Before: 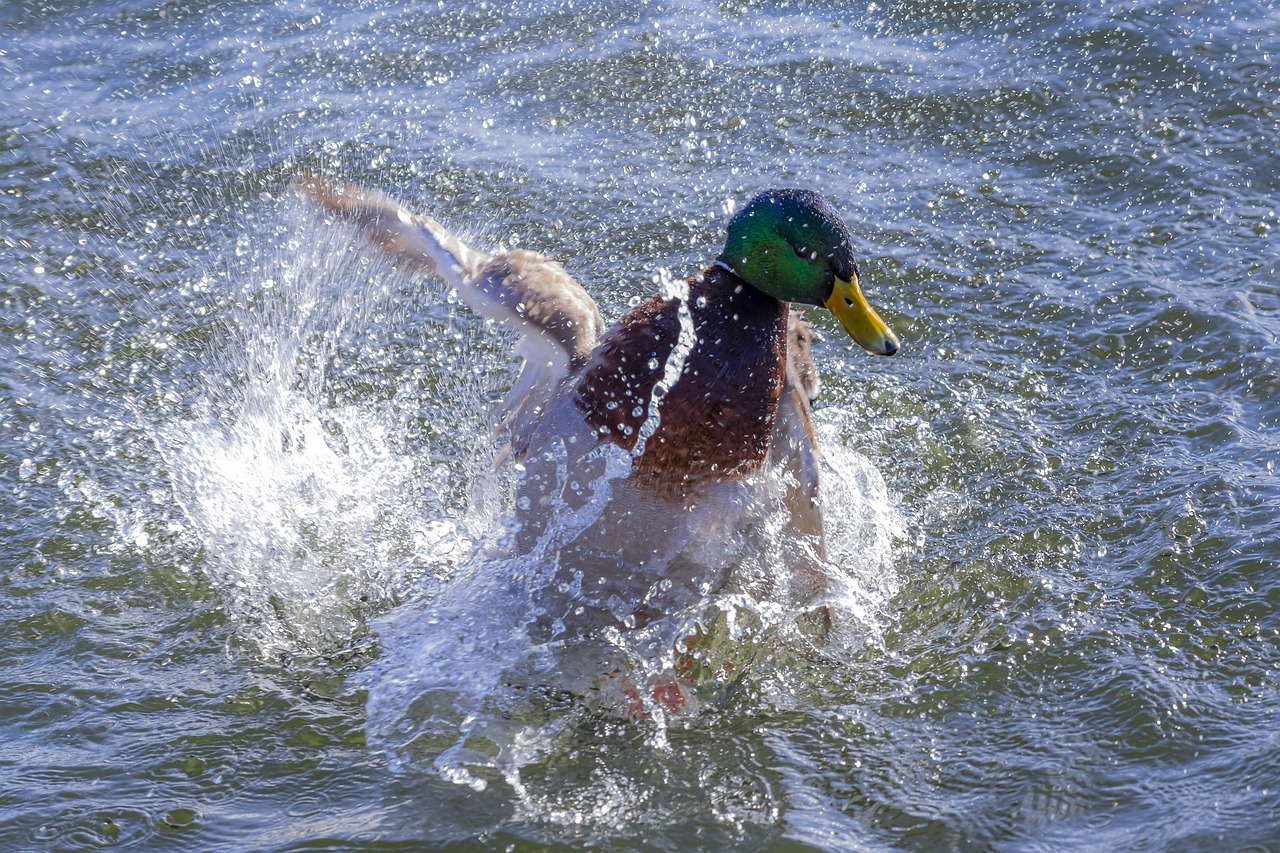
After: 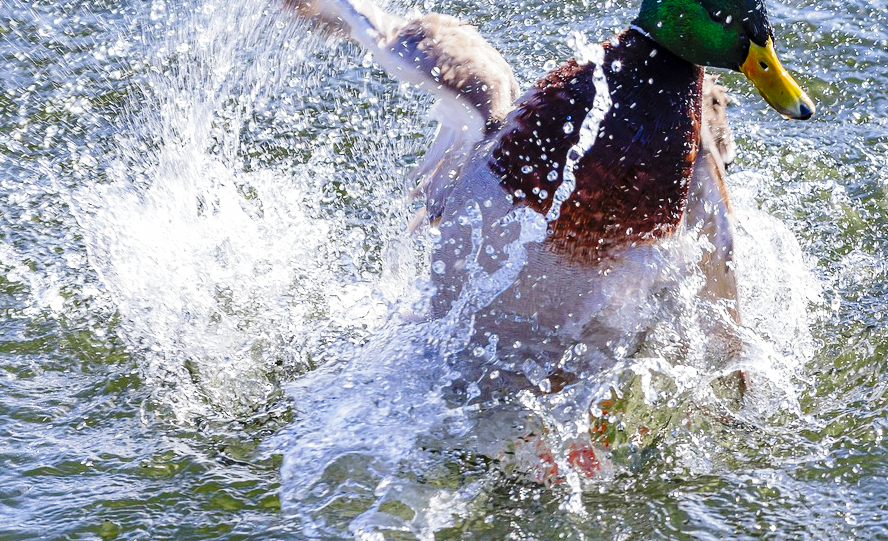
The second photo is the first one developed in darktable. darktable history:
shadows and highlights: soften with gaussian
base curve: curves: ch0 [(0, 0) (0.04, 0.03) (0.133, 0.232) (0.448, 0.748) (0.843, 0.968) (1, 1)], preserve colors none
crop: left 6.66%, top 27.753%, right 23.924%, bottom 8.804%
